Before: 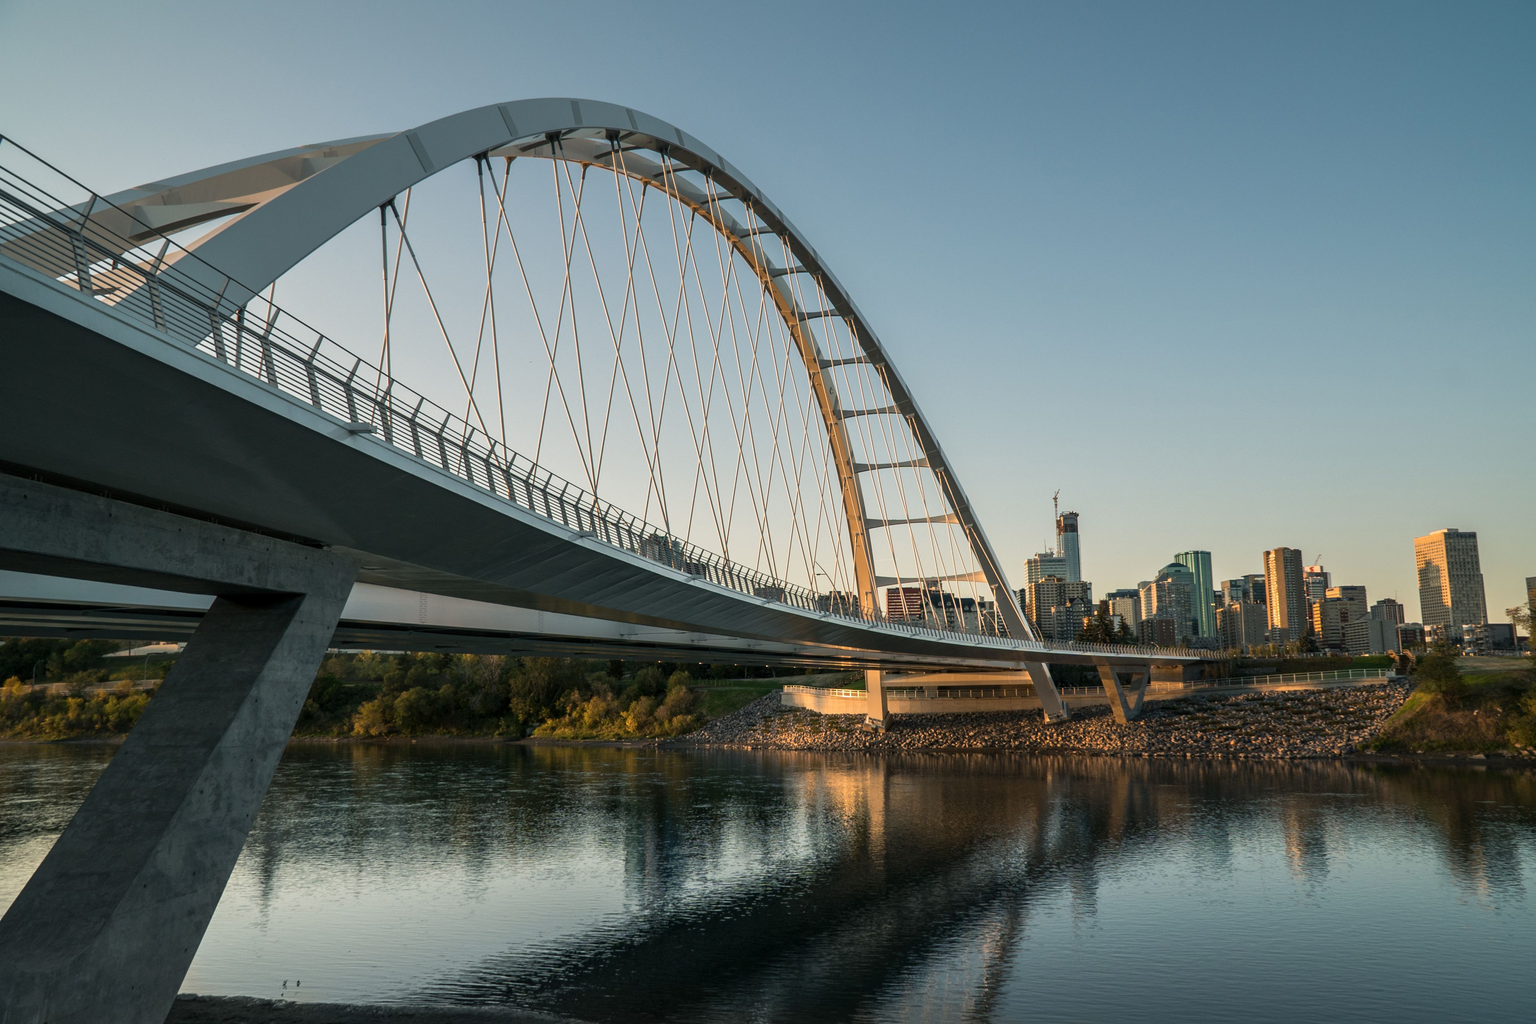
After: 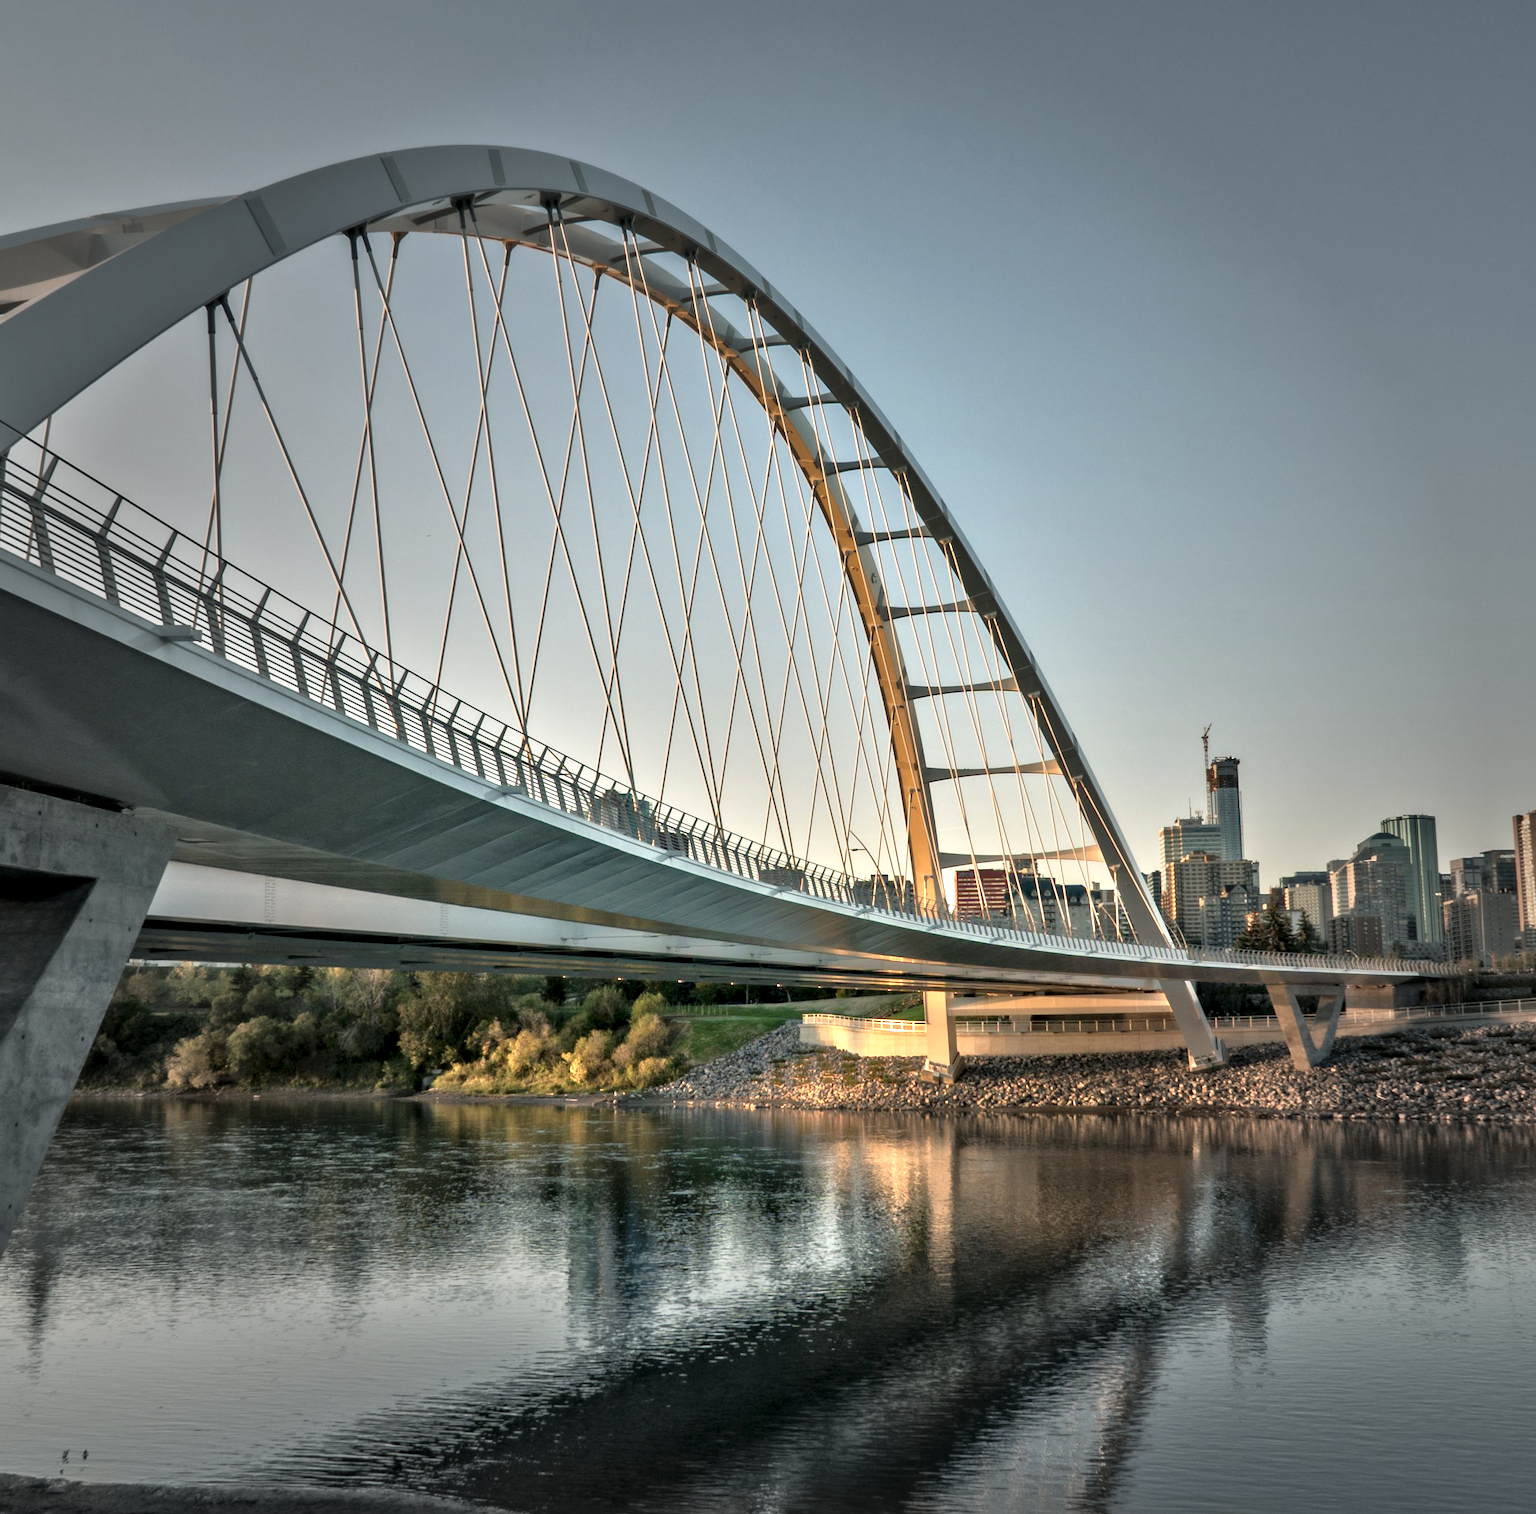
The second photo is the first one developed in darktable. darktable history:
contrast equalizer: y [[0.513, 0.565, 0.608, 0.562, 0.512, 0.5], [0.5 ×6], [0.5, 0.5, 0.5, 0.528, 0.598, 0.658], [0 ×6], [0 ×6]]
tone equalizer: -8 EV 1.98 EV, -7 EV 1.97 EV, -6 EV 1.98 EV, -5 EV 1.98 EV, -4 EV 1.99 EV, -3 EV 1.48 EV, -2 EV 0.988 EV, -1 EV 0.498 EV
crop and rotate: left 15.694%, right 16.683%
vignetting: fall-off start 32.92%, fall-off radius 64.46%, width/height ratio 0.962
